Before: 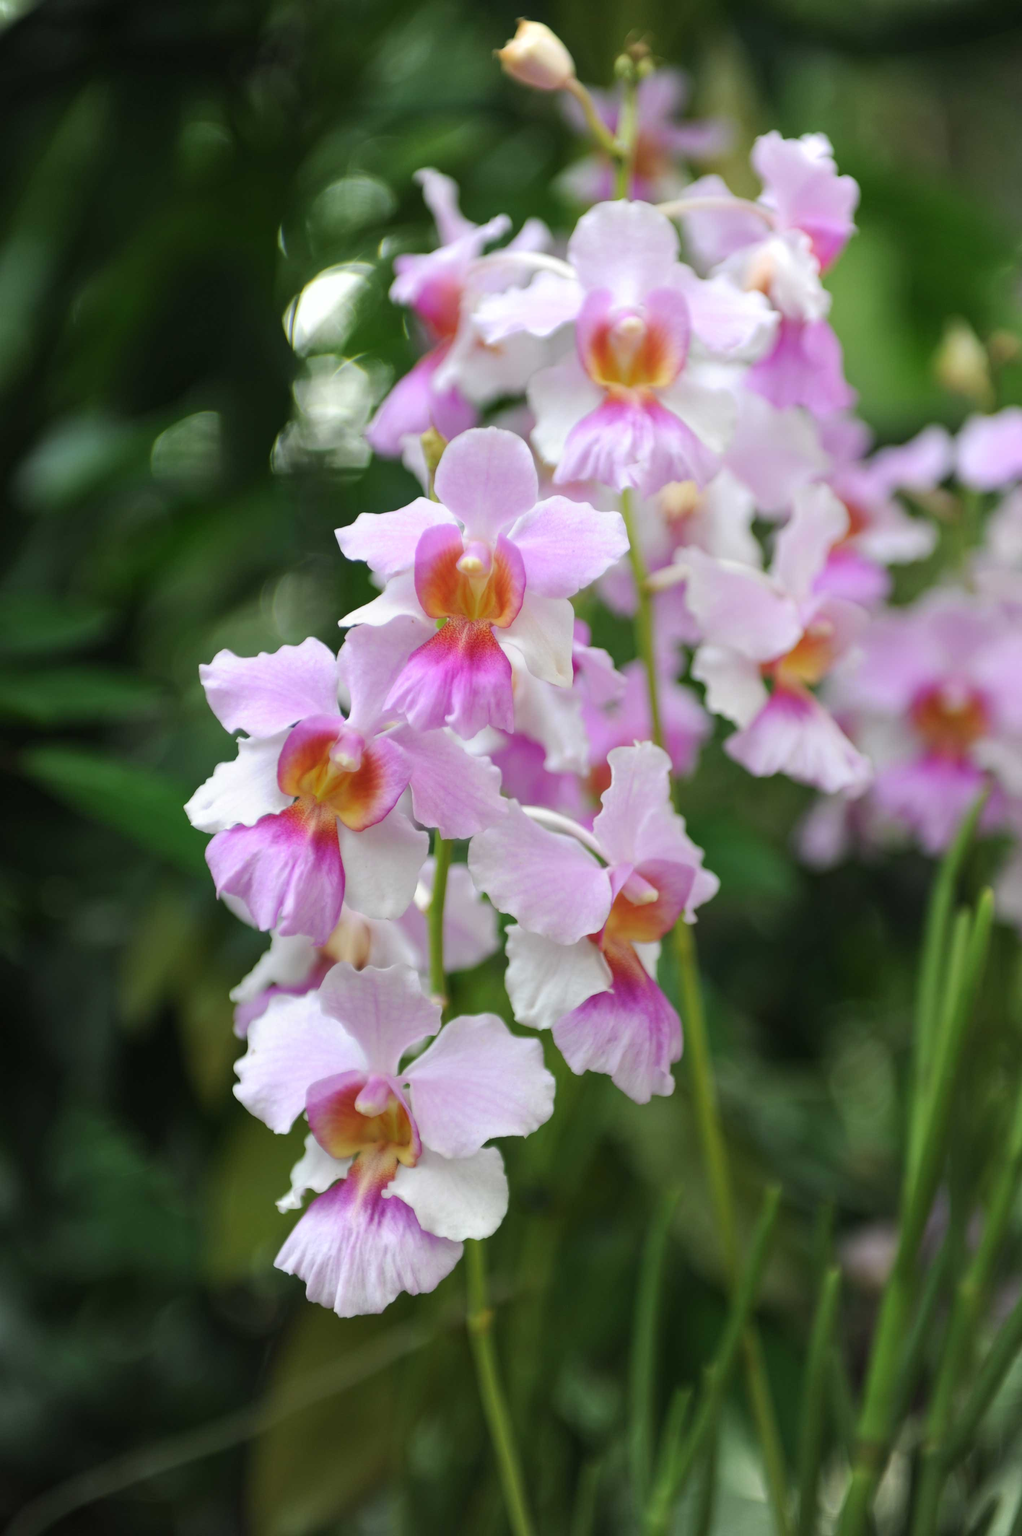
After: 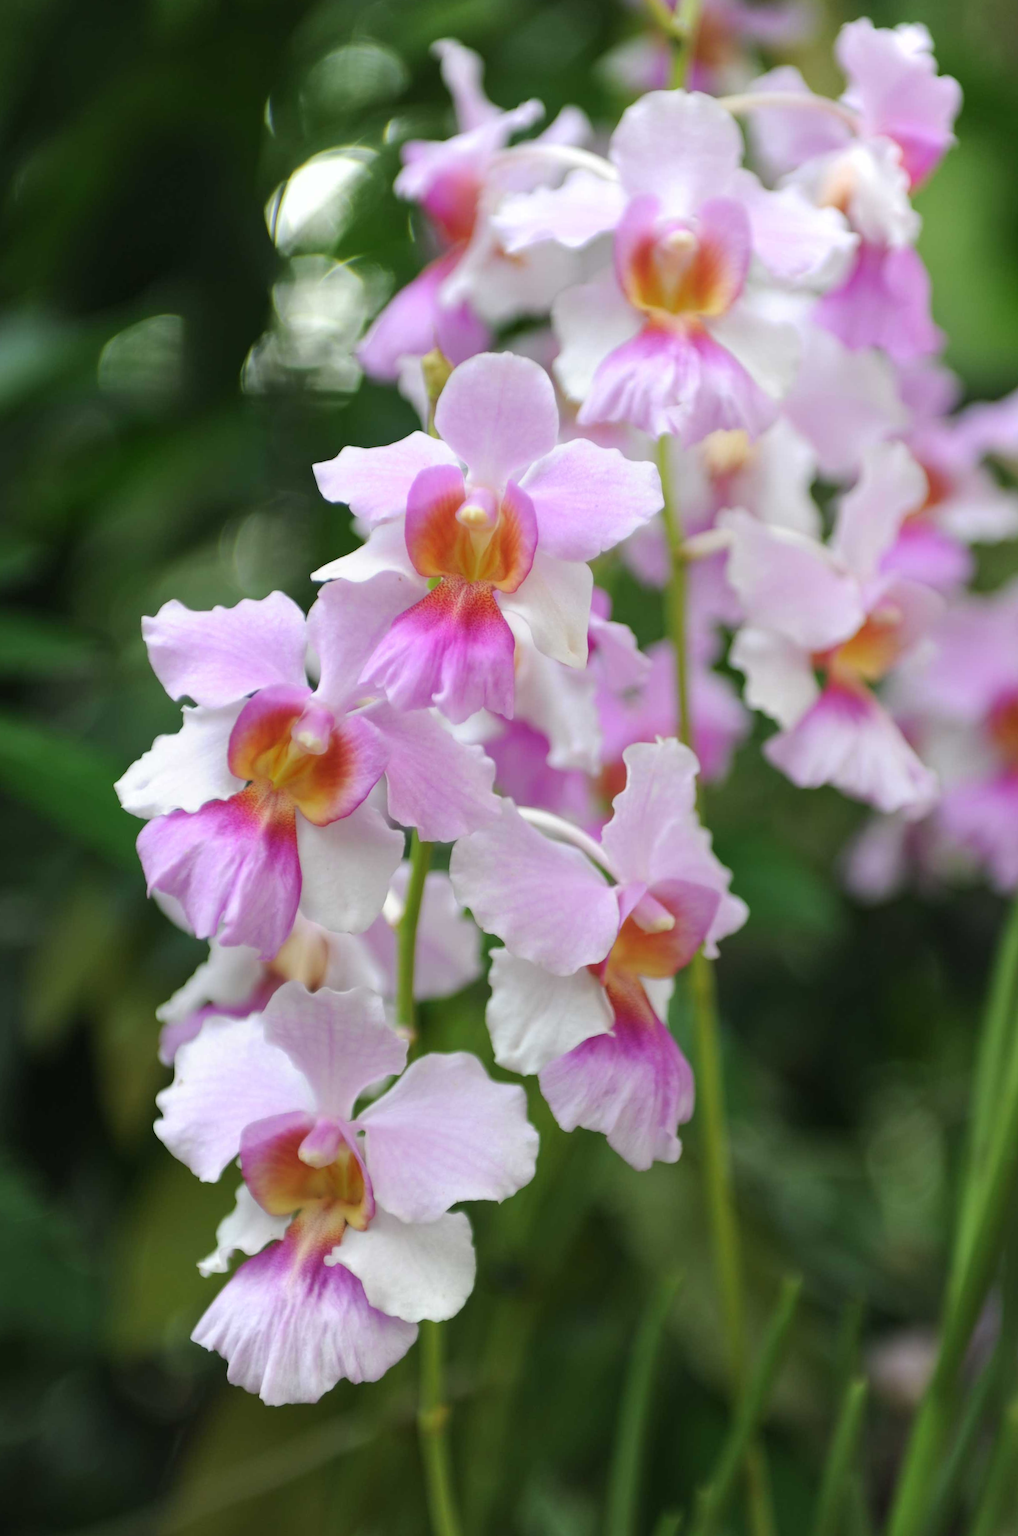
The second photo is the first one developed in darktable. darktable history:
crop and rotate: angle -3.22°, left 5.095%, top 5.193%, right 4.655%, bottom 4.244%
